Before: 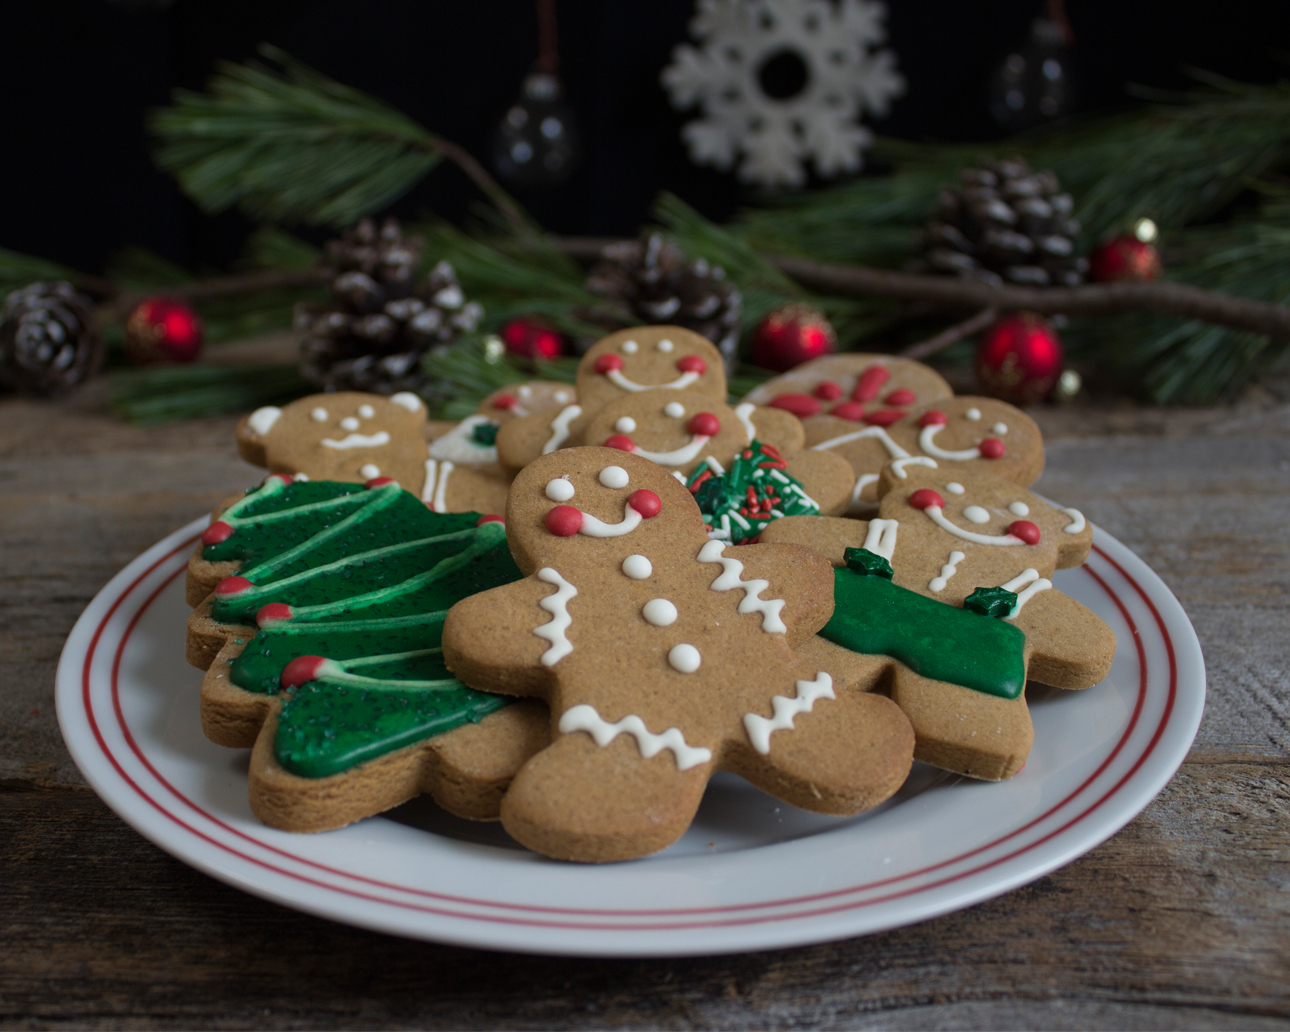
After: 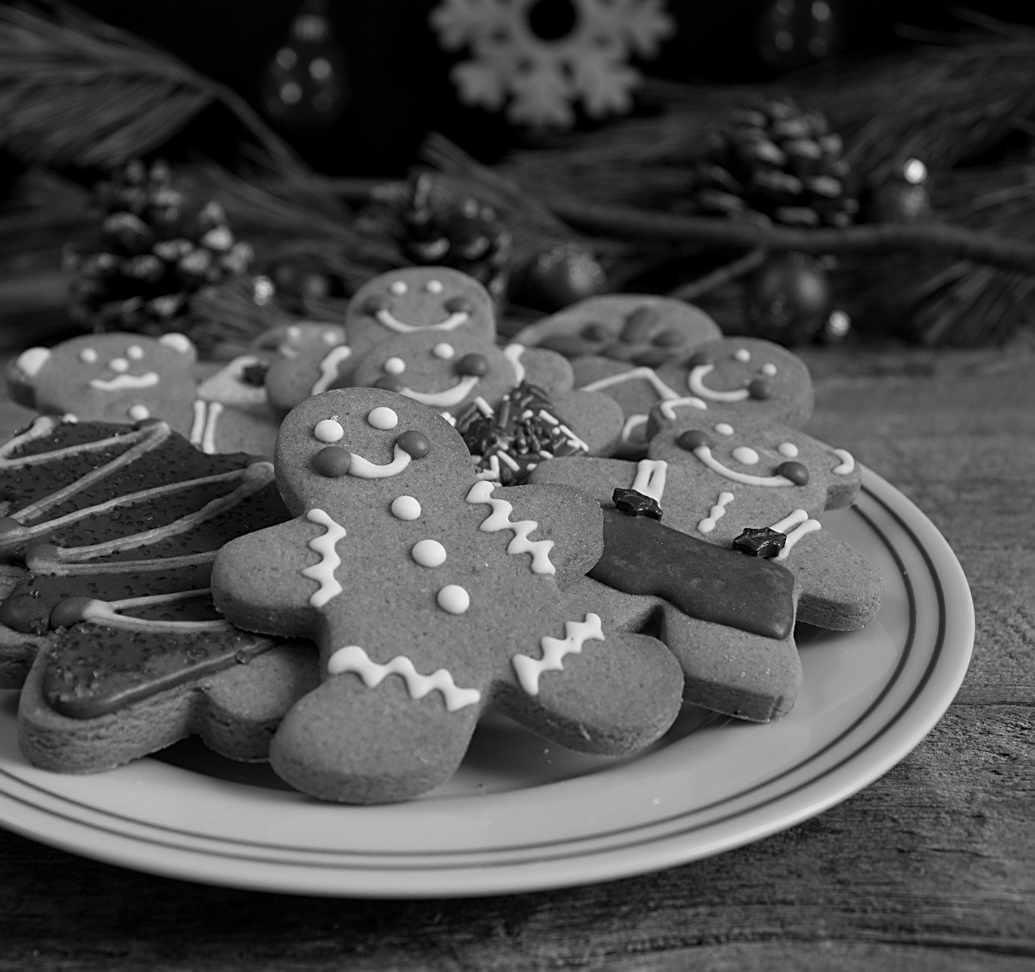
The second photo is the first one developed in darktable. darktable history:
sharpen: on, module defaults
local contrast: mode bilateral grid, contrast 20, coarseness 50, detail 120%, midtone range 0.2
monochrome: on, module defaults
crop and rotate: left 17.959%, top 5.771%, right 1.742%
white balance: red 0.967, blue 1.119, emerald 0.756
